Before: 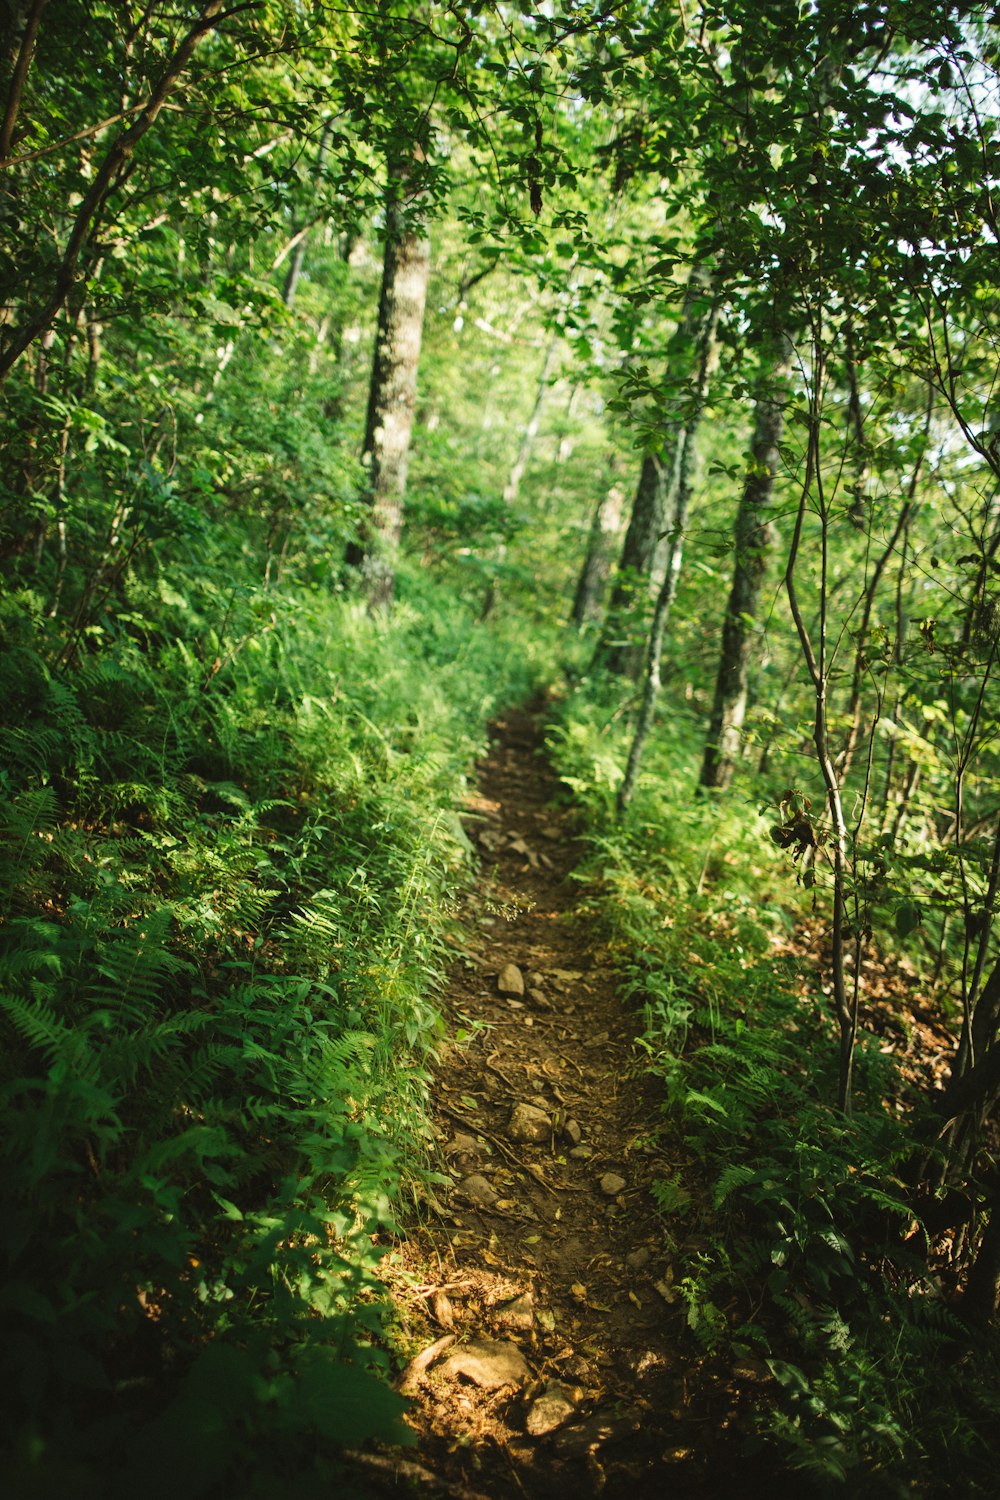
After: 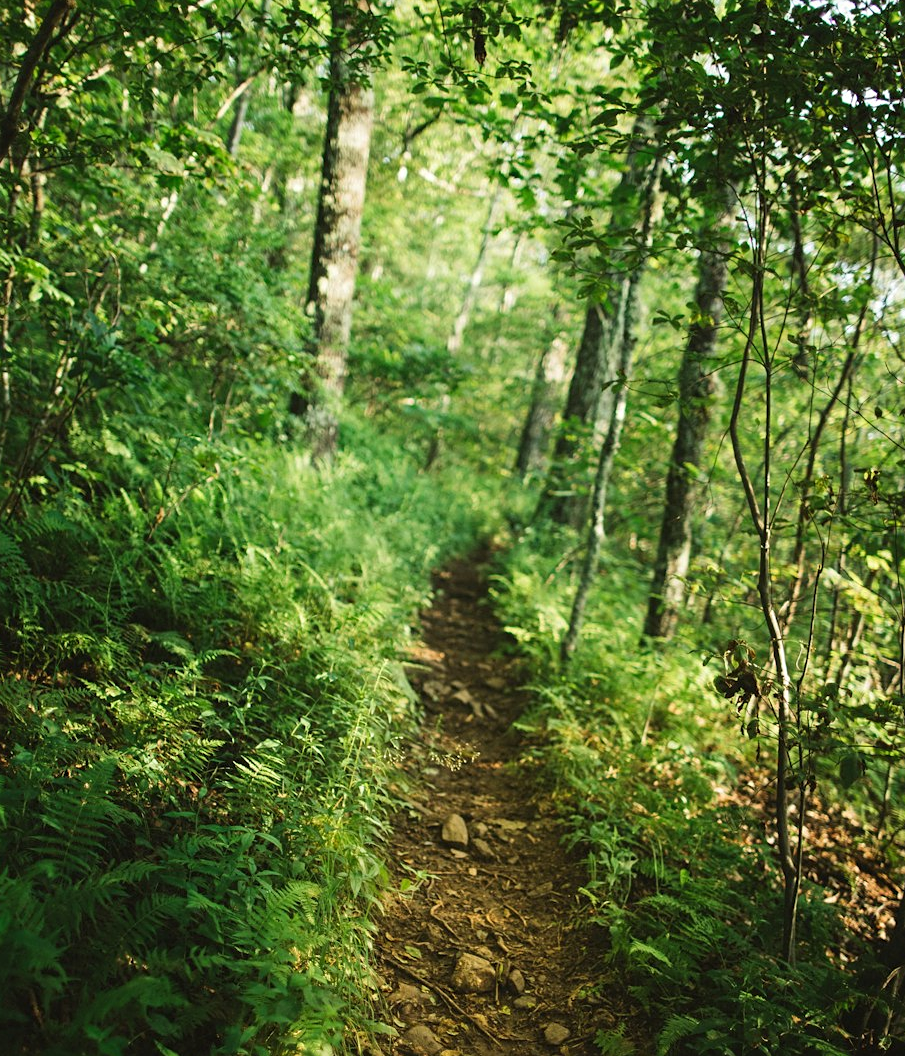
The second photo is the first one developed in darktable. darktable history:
crop: left 5.651%, top 10.042%, right 3.799%, bottom 19.492%
sharpen: amount 0.215
